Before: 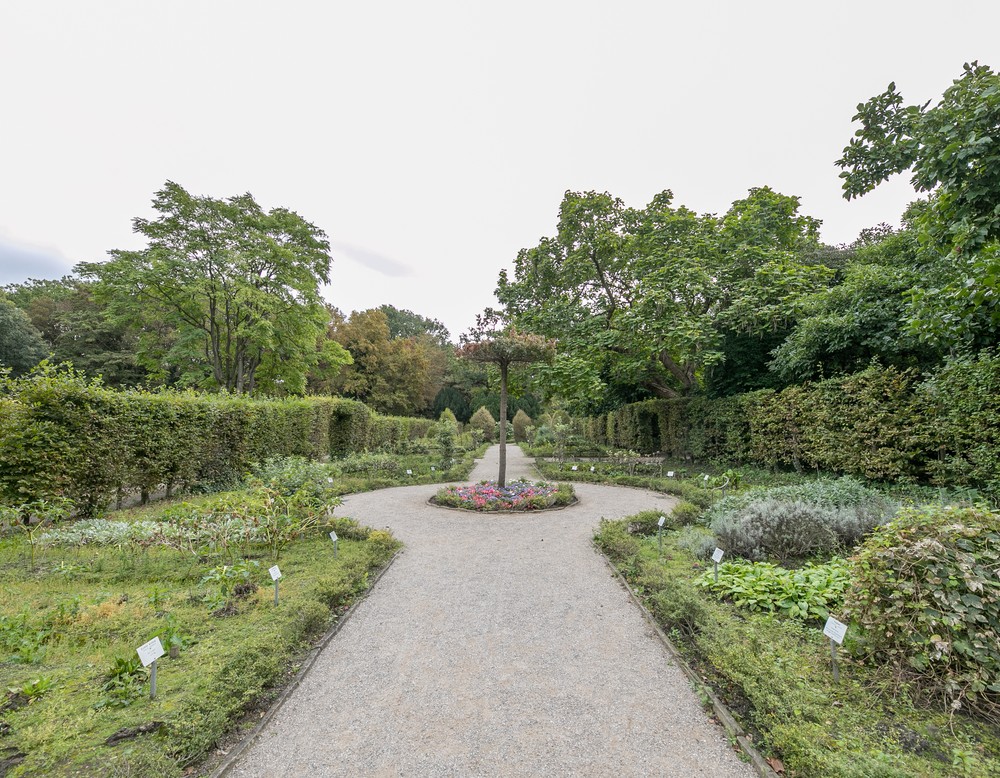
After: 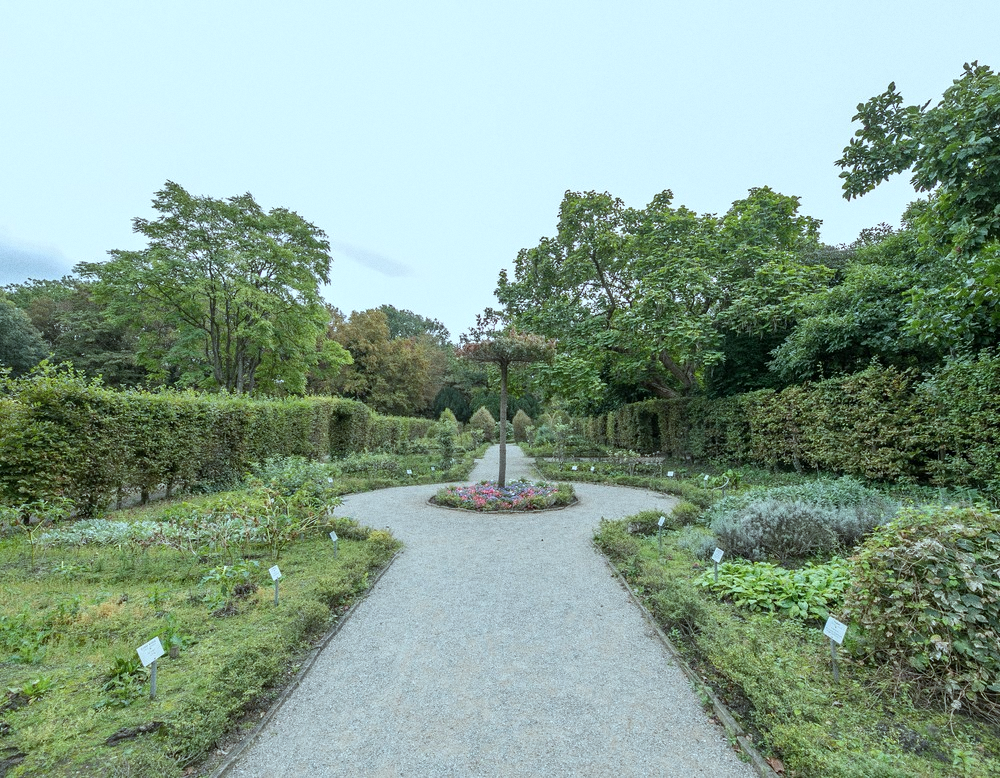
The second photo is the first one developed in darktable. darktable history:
color correction: highlights a* -10.04, highlights b* -10.37
grain: coarseness 0.09 ISO
